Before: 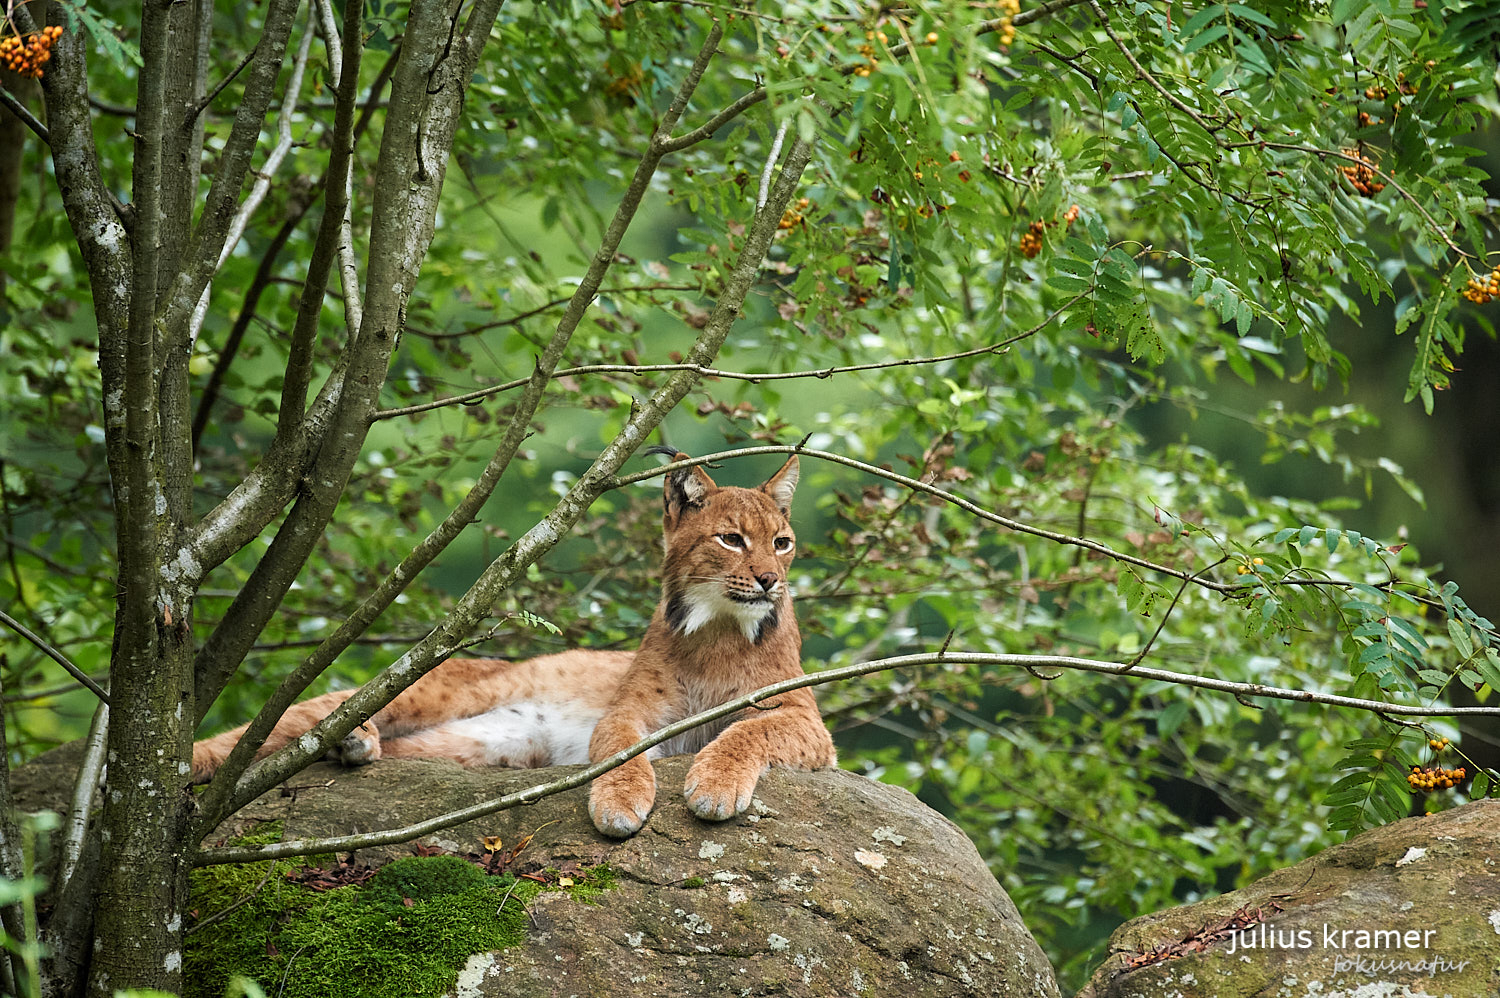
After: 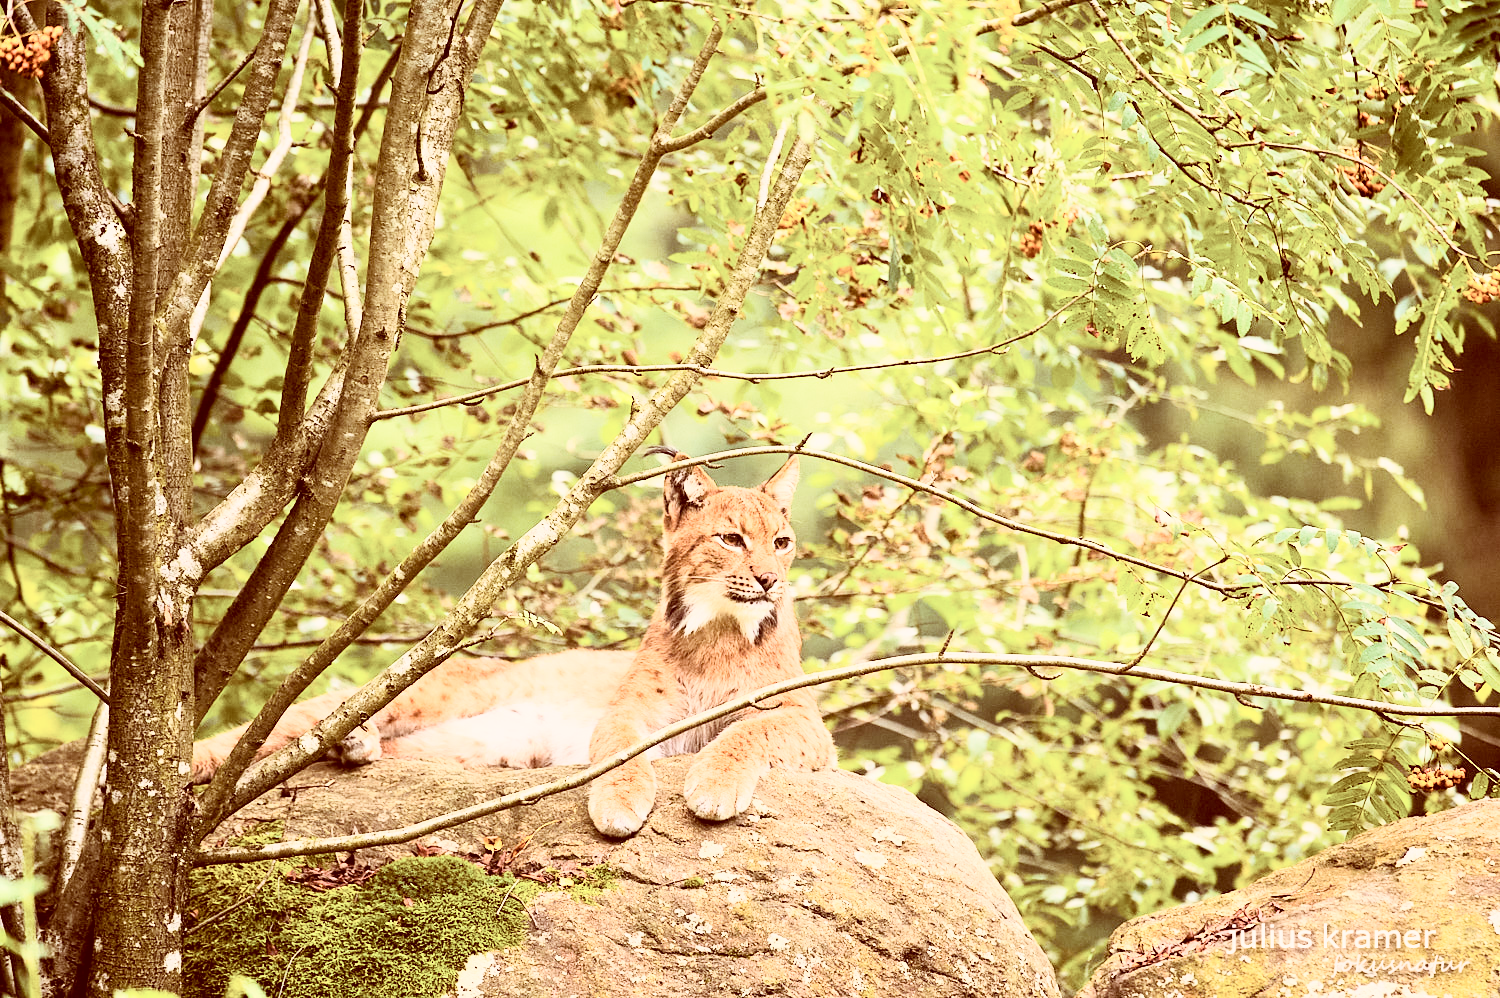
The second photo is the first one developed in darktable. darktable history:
color balance rgb: perceptual saturation grading › global saturation 25%, global vibrance 20%
filmic rgb: black relative exposure -7.65 EV, white relative exposure 4.56 EV, hardness 3.61
color correction: highlights a* 9.03, highlights b* 8.71, shadows a* 40, shadows b* 40, saturation 0.8
exposure: black level correction 0, exposure 0.9 EV, compensate highlight preservation false
contrast brightness saturation: contrast 0.43, brightness 0.56, saturation -0.19
